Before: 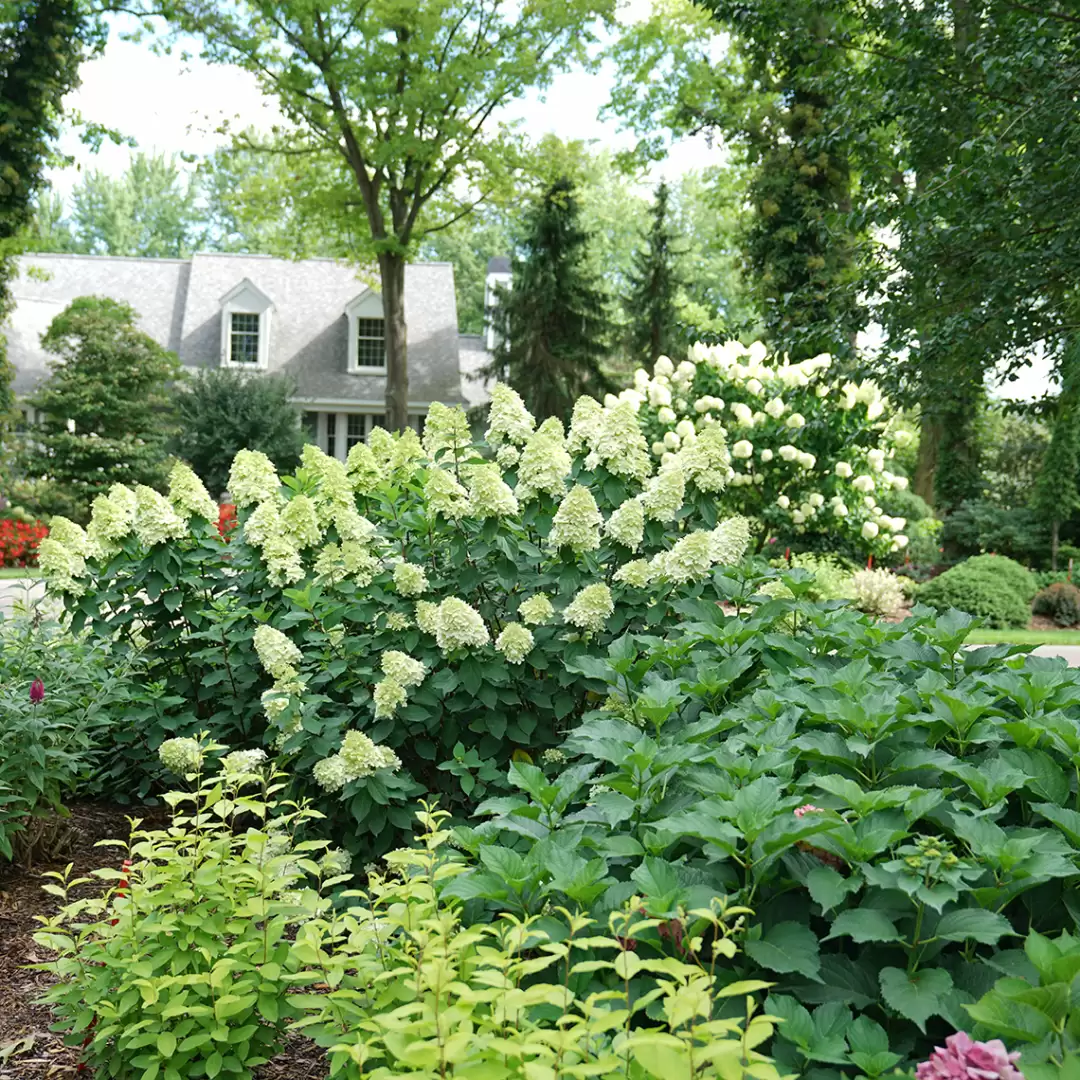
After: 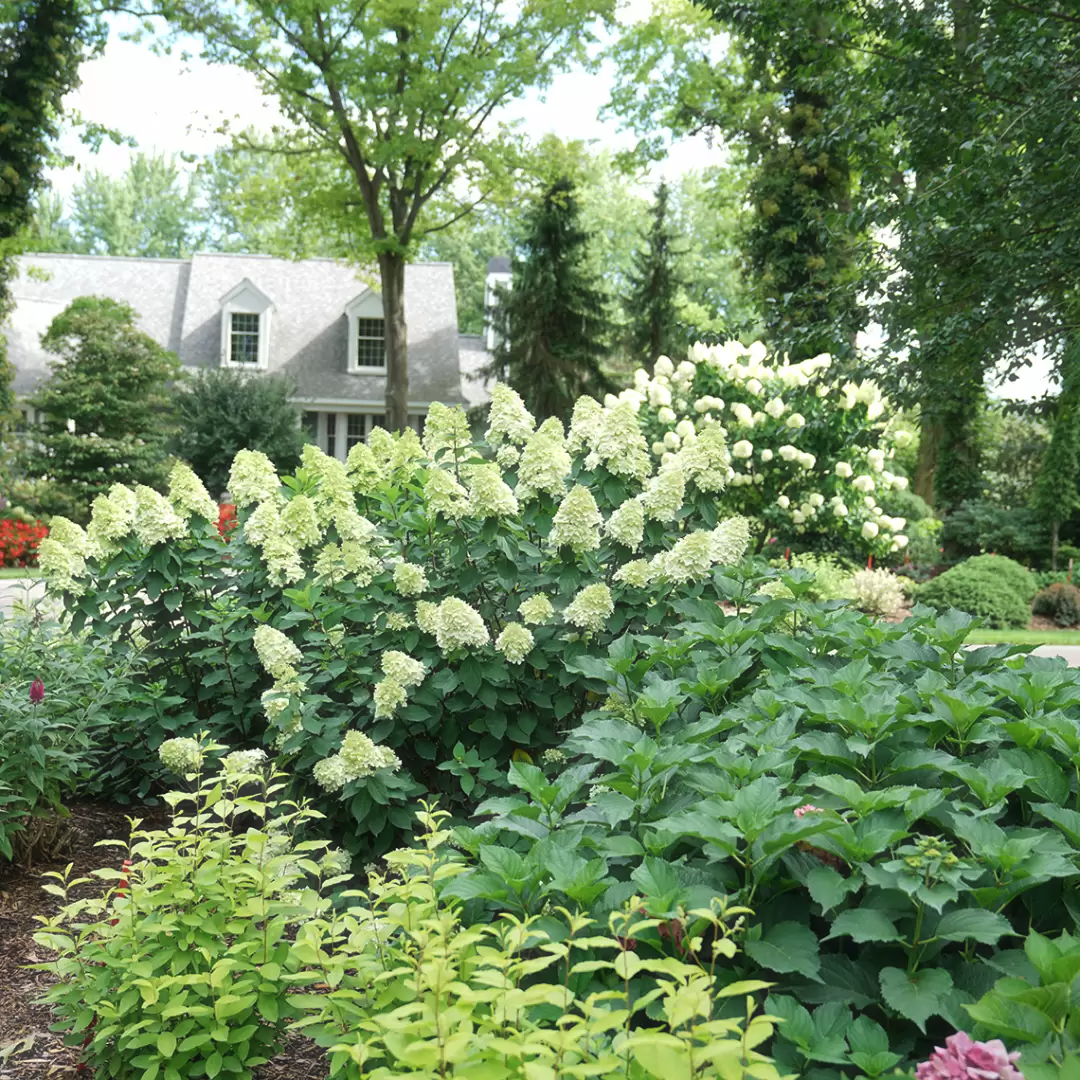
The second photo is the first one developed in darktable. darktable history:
haze removal: strength -0.082, distance 0.357, compatibility mode true, adaptive false
